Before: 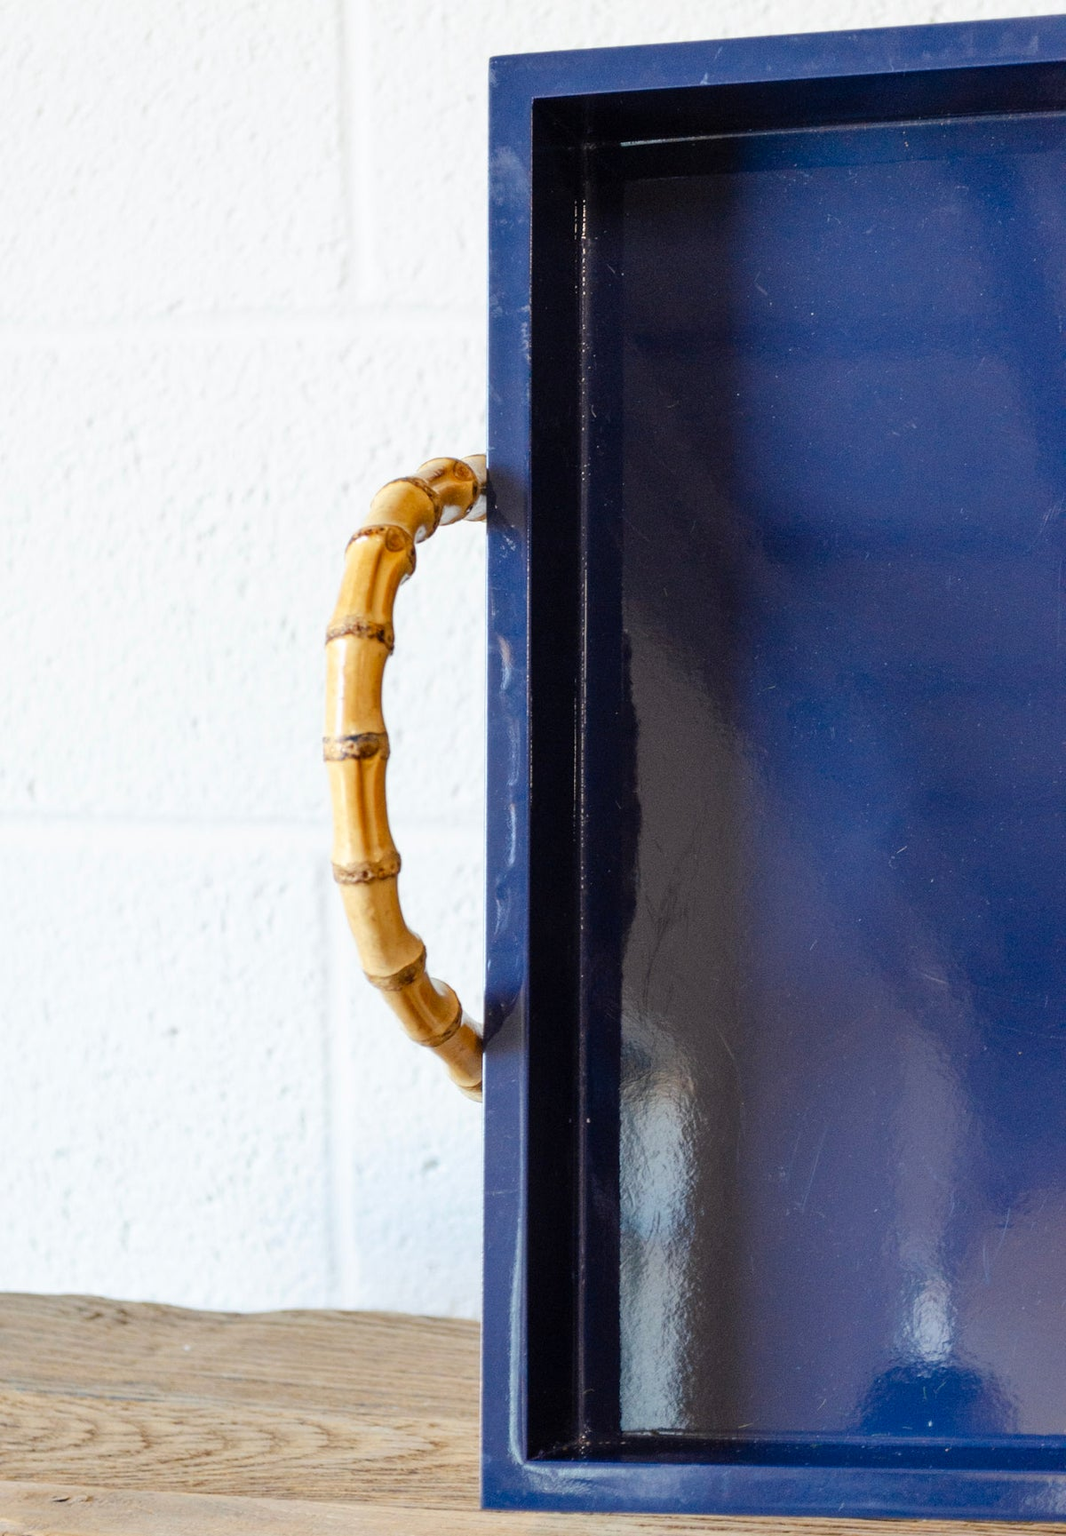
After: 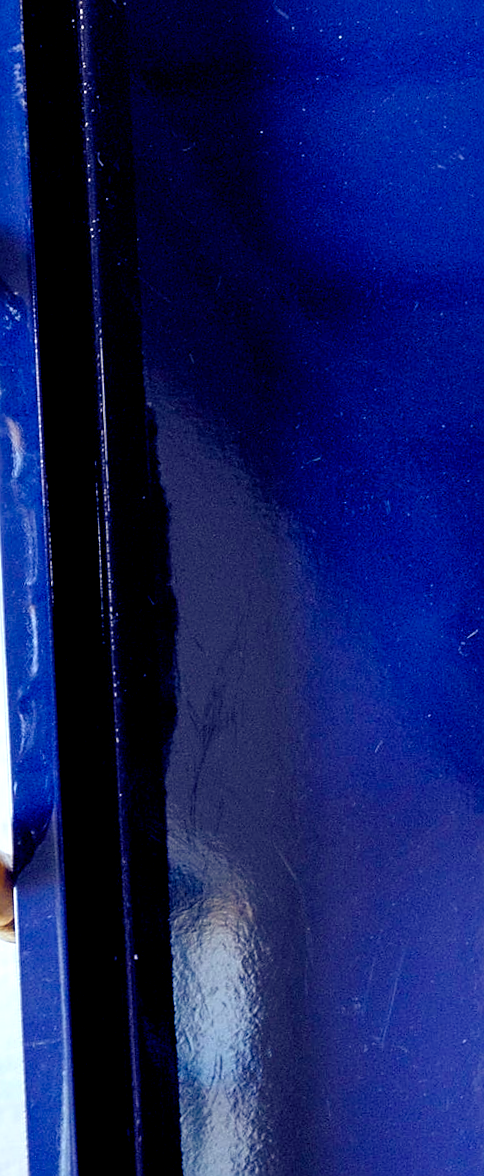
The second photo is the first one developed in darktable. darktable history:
sharpen: on, module defaults
rotate and perspective: rotation -3°, crop left 0.031, crop right 0.968, crop top 0.07, crop bottom 0.93
crop: left 45.721%, top 13.393%, right 14.118%, bottom 10.01%
color balance rgb: shadows lift › luminance -41.13%, shadows lift › chroma 14.13%, shadows lift › hue 260°, power › luminance -3.76%, power › chroma 0.56%, power › hue 40.37°, highlights gain › luminance 16.81%, highlights gain › chroma 2.94%, highlights gain › hue 260°, global offset › luminance -0.29%, global offset › chroma 0.31%, global offset › hue 260°, perceptual saturation grading › global saturation 20%, perceptual saturation grading › highlights -13.92%, perceptual saturation grading › shadows 50%
